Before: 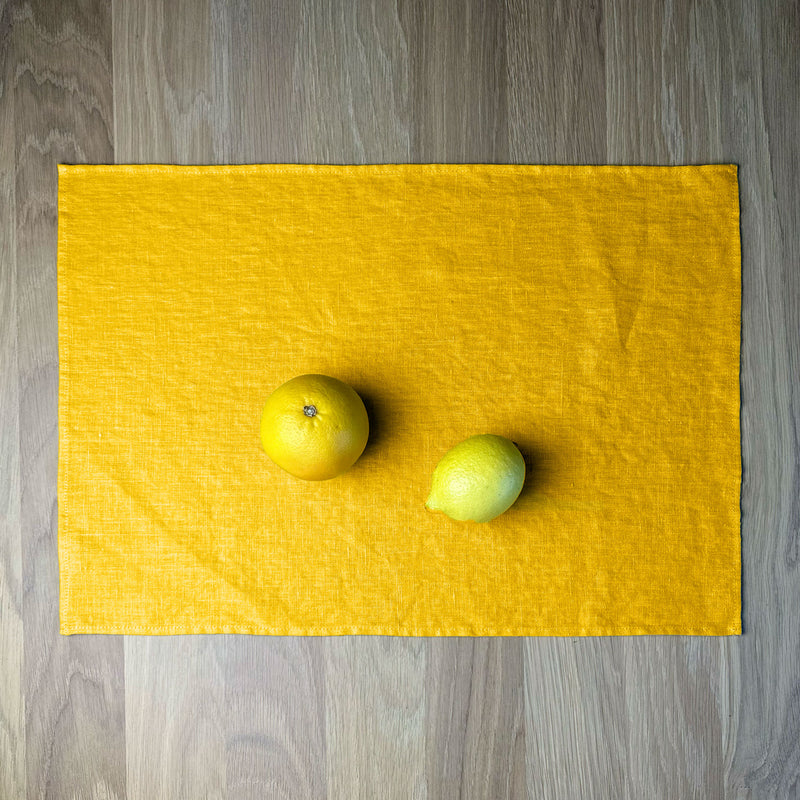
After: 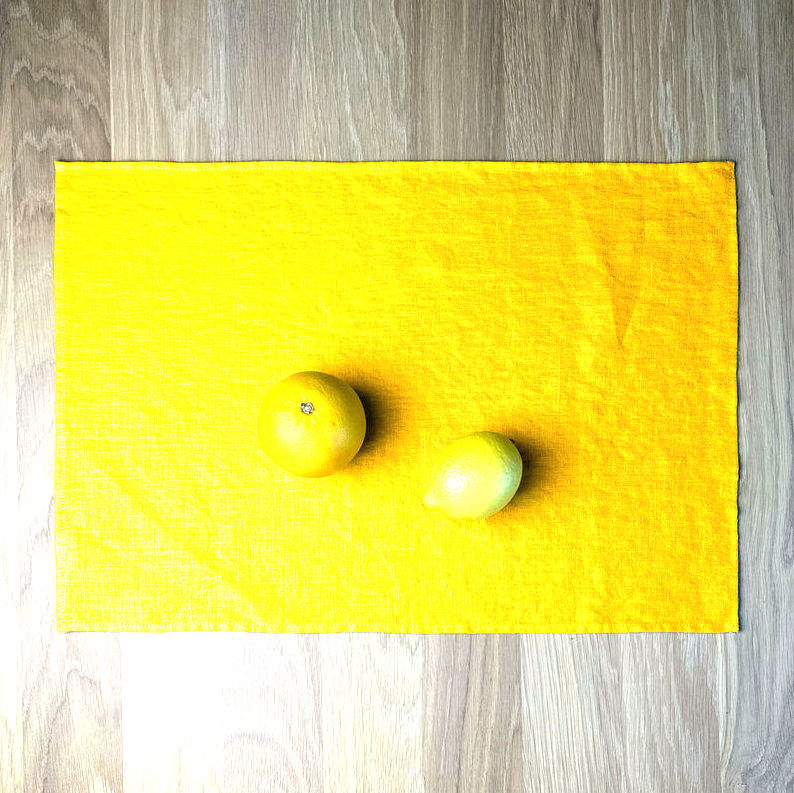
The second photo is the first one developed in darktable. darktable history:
exposure: black level correction 0, exposure 1.125 EV, compensate exposure bias true, compensate highlight preservation false
crop: left 0.434%, top 0.485%, right 0.244%, bottom 0.386%
